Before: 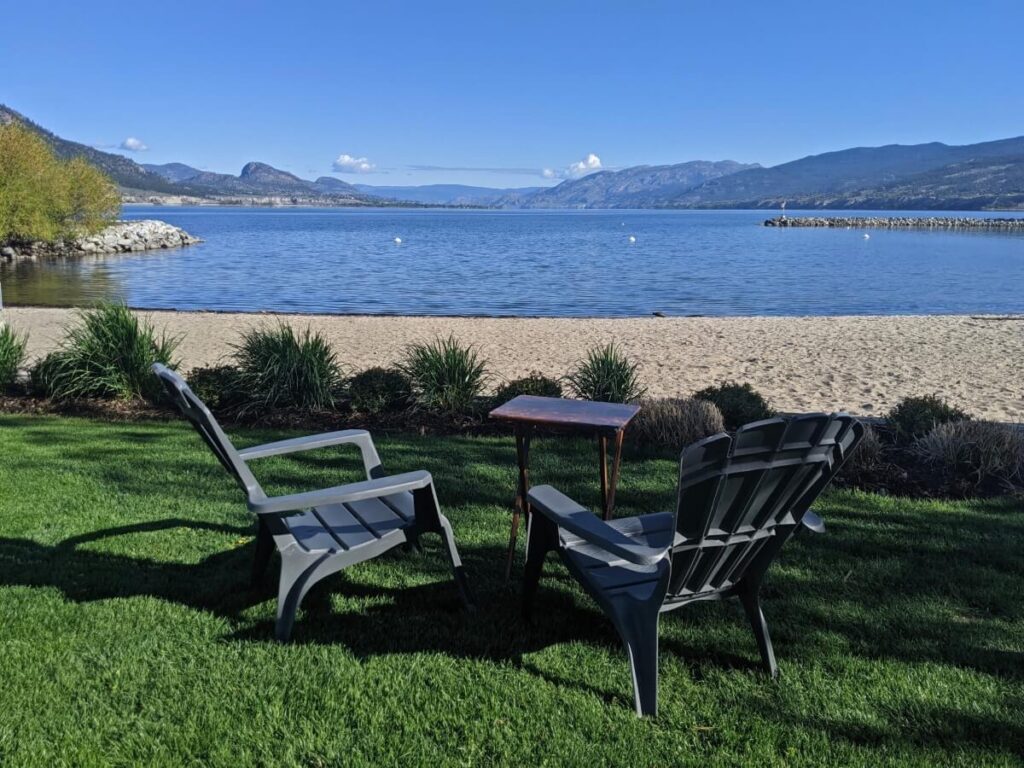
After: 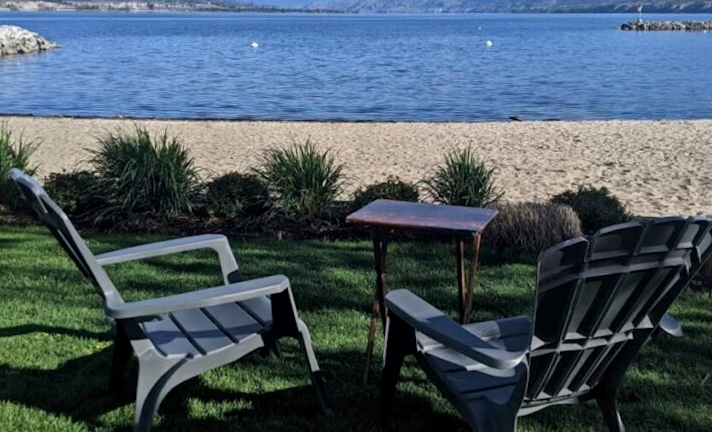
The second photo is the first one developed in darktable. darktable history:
crop and rotate: angle -3.37°, left 9.79%, top 20.73%, right 12.42%, bottom 11.82%
rotate and perspective: rotation -3.52°, crop left 0.036, crop right 0.964, crop top 0.081, crop bottom 0.919
local contrast: mode bilateral grid, contrast 20, coarseness 50, detail 132%, midtone range 0.2
